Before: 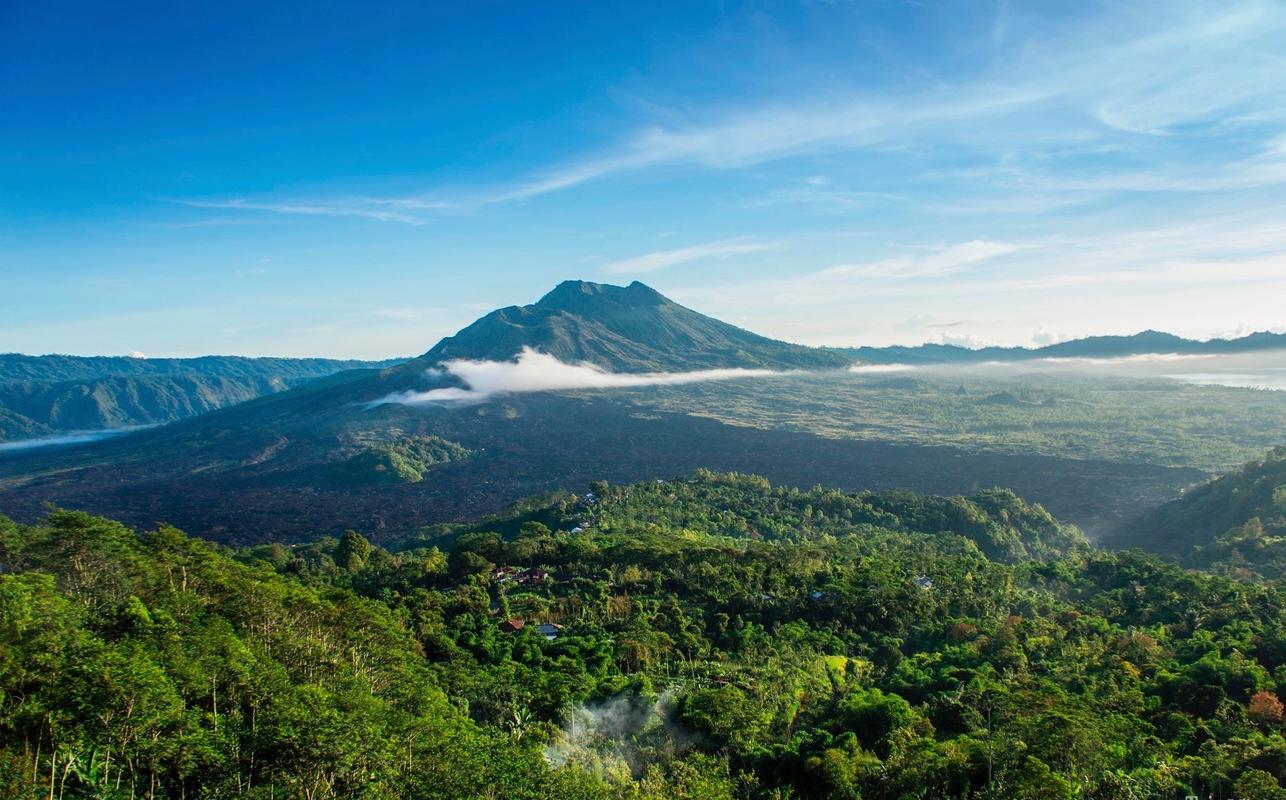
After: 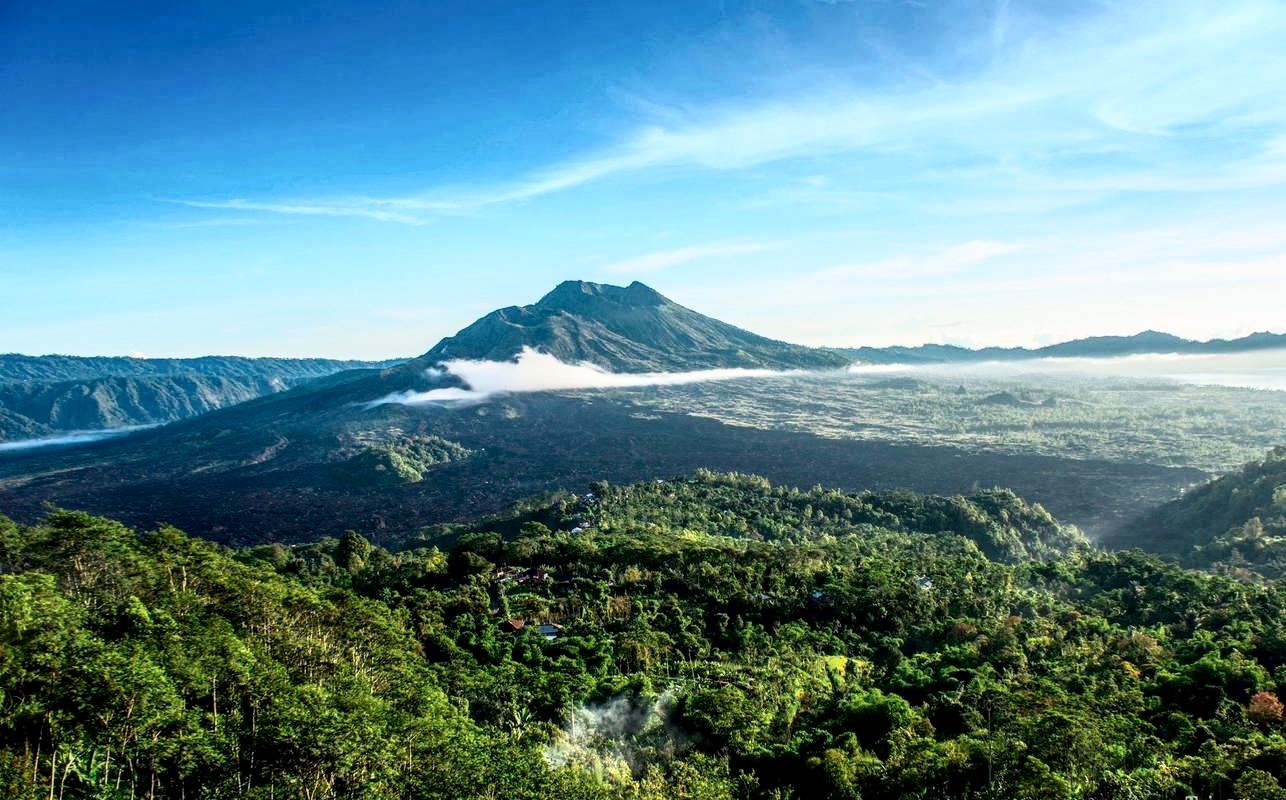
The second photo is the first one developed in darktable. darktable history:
local contrast: detail 130%
tone curve: curves: ch0 [(0.016, 0.011) (0.084, 0.026) (0.469, 0.508) (0.721, 0.862) (1, 1)], color space Lab, independent channels, preserve colors none
